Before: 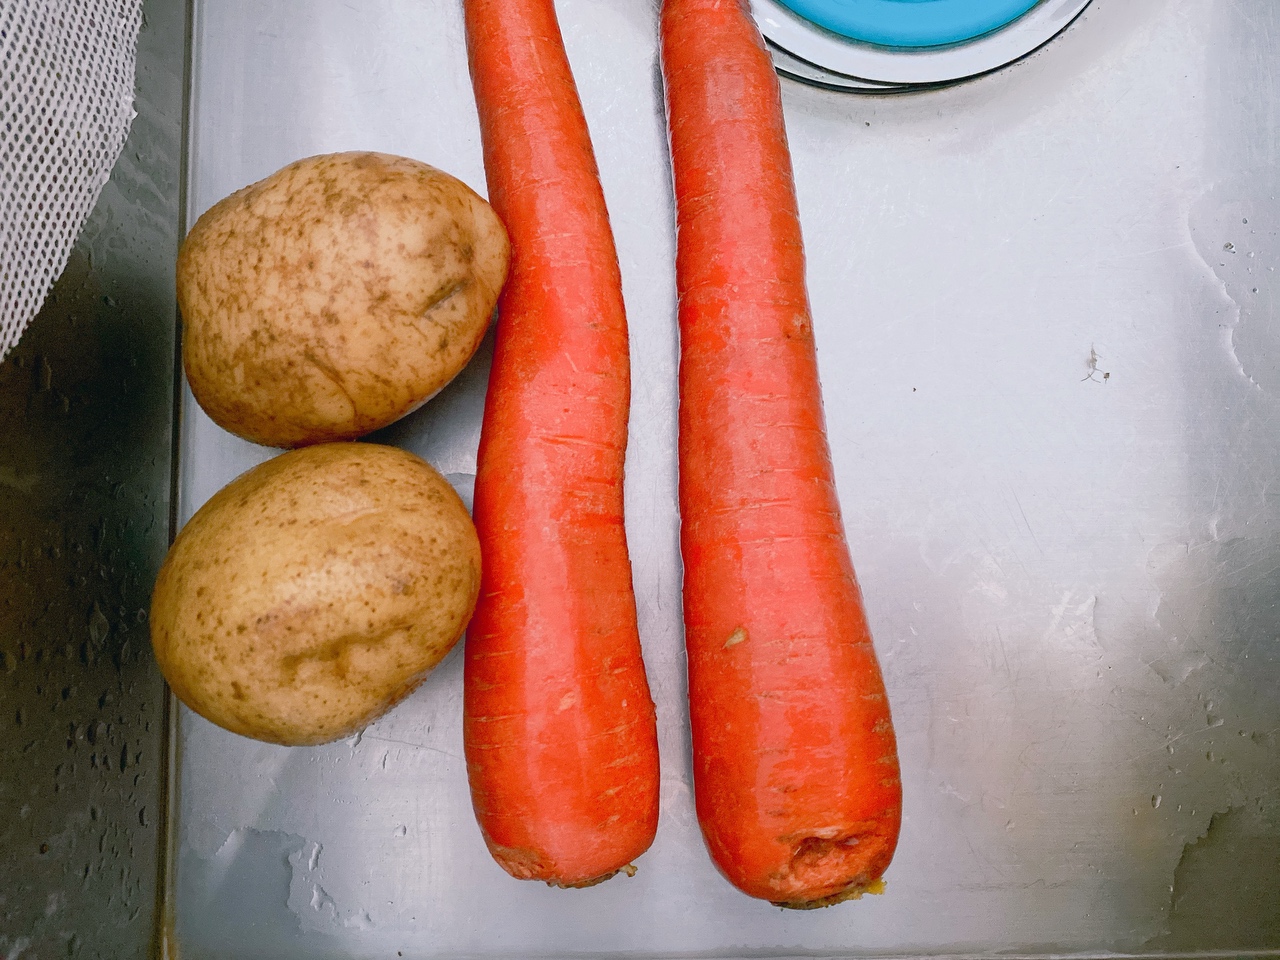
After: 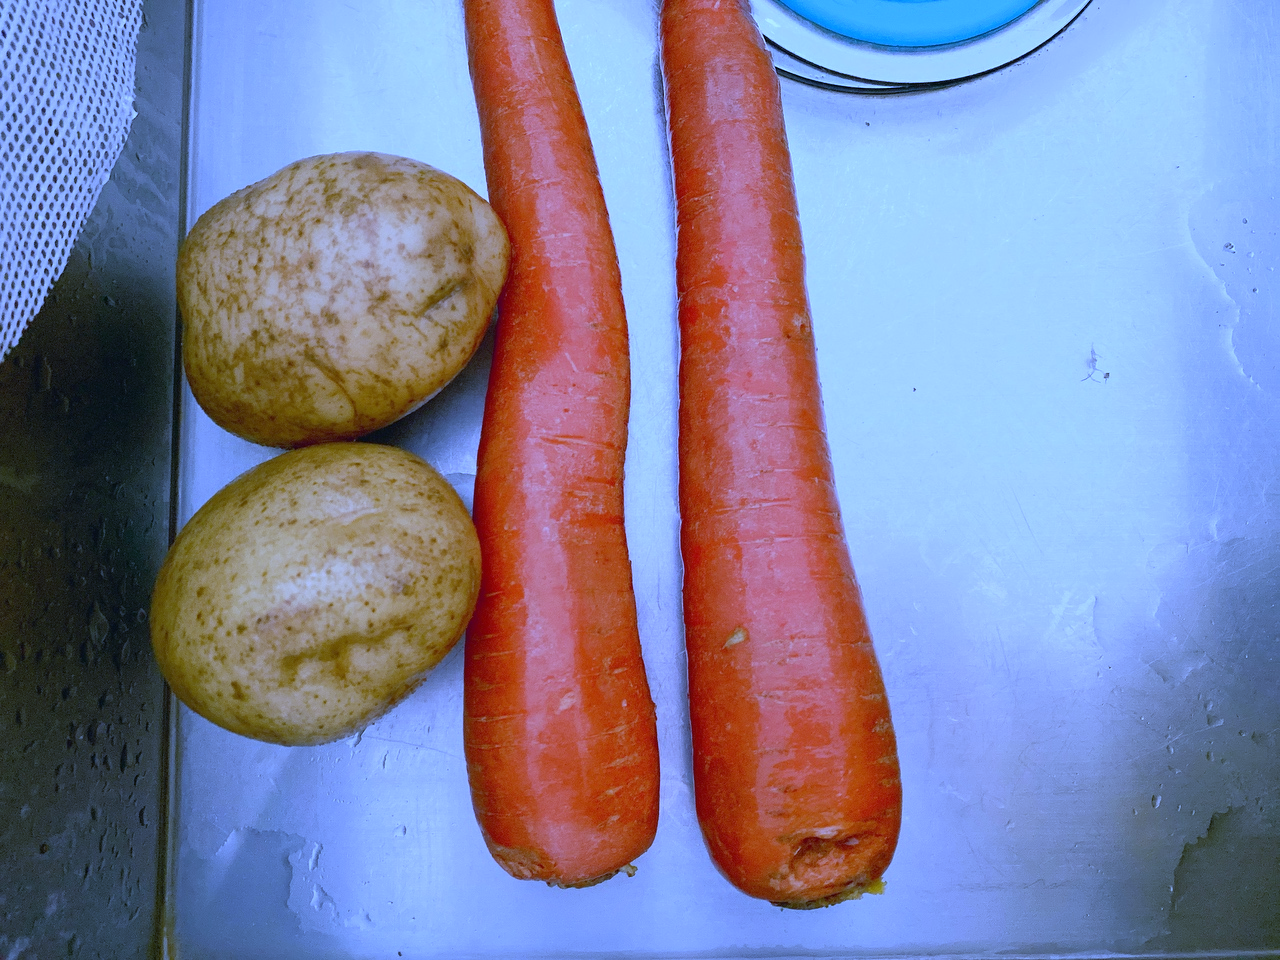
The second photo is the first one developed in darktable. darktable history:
white balance: red 0.766, blue 1.537
tone equalizer: -7 EV 0.18 EV, -6 EV 0.12 EV, -5 EV 0.08 EV, -4 EV 0.04 EV, -2 EV -0.02 EV, -1 EV -0.04 EV, +0 EV -0.06 EV, luminance estimator HSV value / RGB max
